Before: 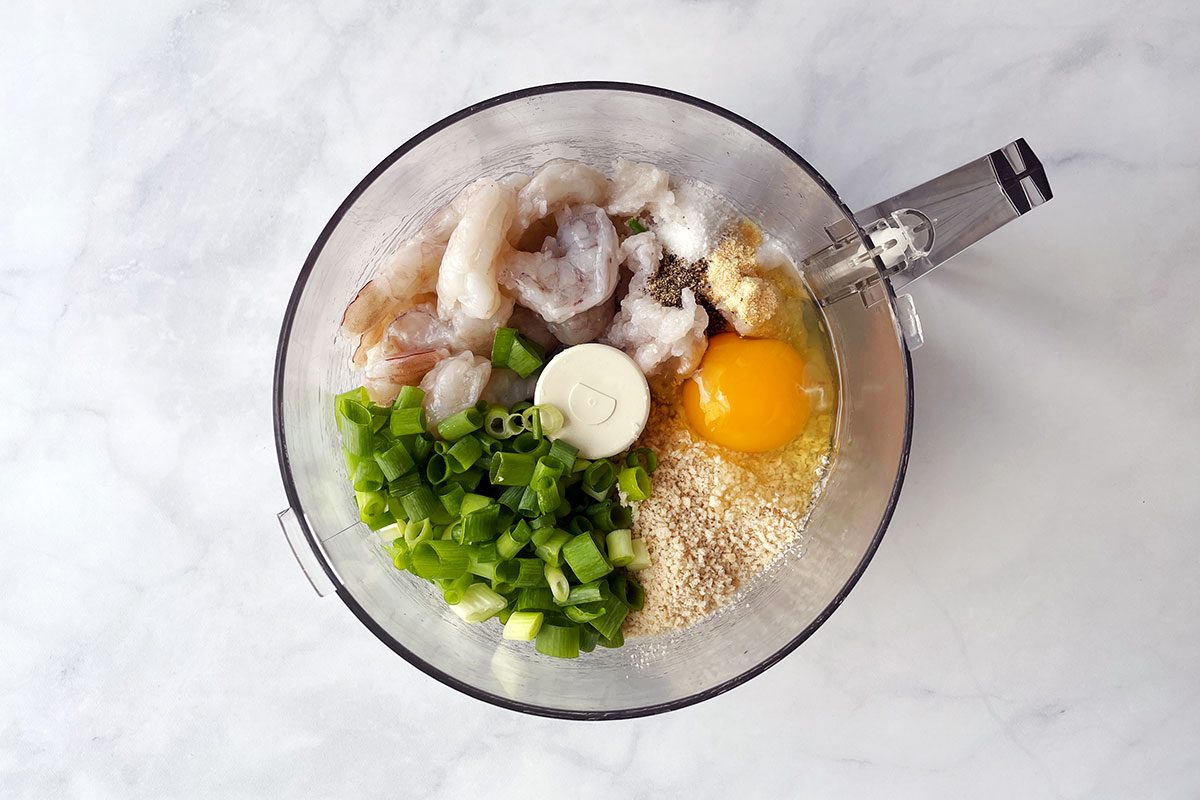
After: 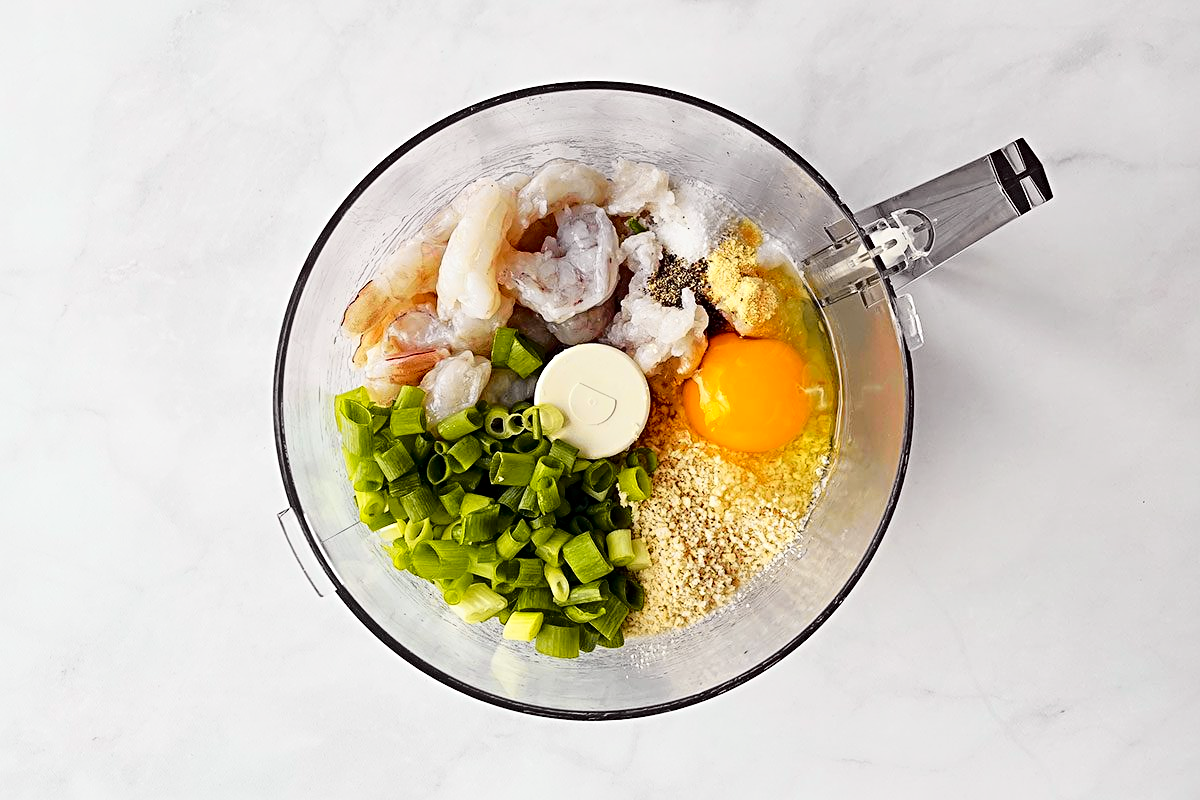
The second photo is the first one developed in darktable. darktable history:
tone equalizer: on, module defaults
tone curve: curves: ch0 [(0, 0) (0.168, 0.142) (0.359, 0.44) (0.469, 0.544) (0.634, 0.722) (0.858, 0.903) (1, 0.968)]; ch1 [(0, 0) (0.437, 0.453) (0.472, 0.47) (0.502, 0.502) (0.54, 0.534) (0.57, 0.592) (0.618, 0.66) (0.699, 0.749) (0.859, 0.919) (1, 1)]; ch2 [(0, 0) (0.33, 0.301) (0.421, 0.443) (0.476, 0.498) (0.505, 0.503) (0.547, 0.557) (0.586, 0.634) (0.608, 0.676) (1, 1)], color space Lab, independent channels, preserve colors none
sharpen: radius 4
